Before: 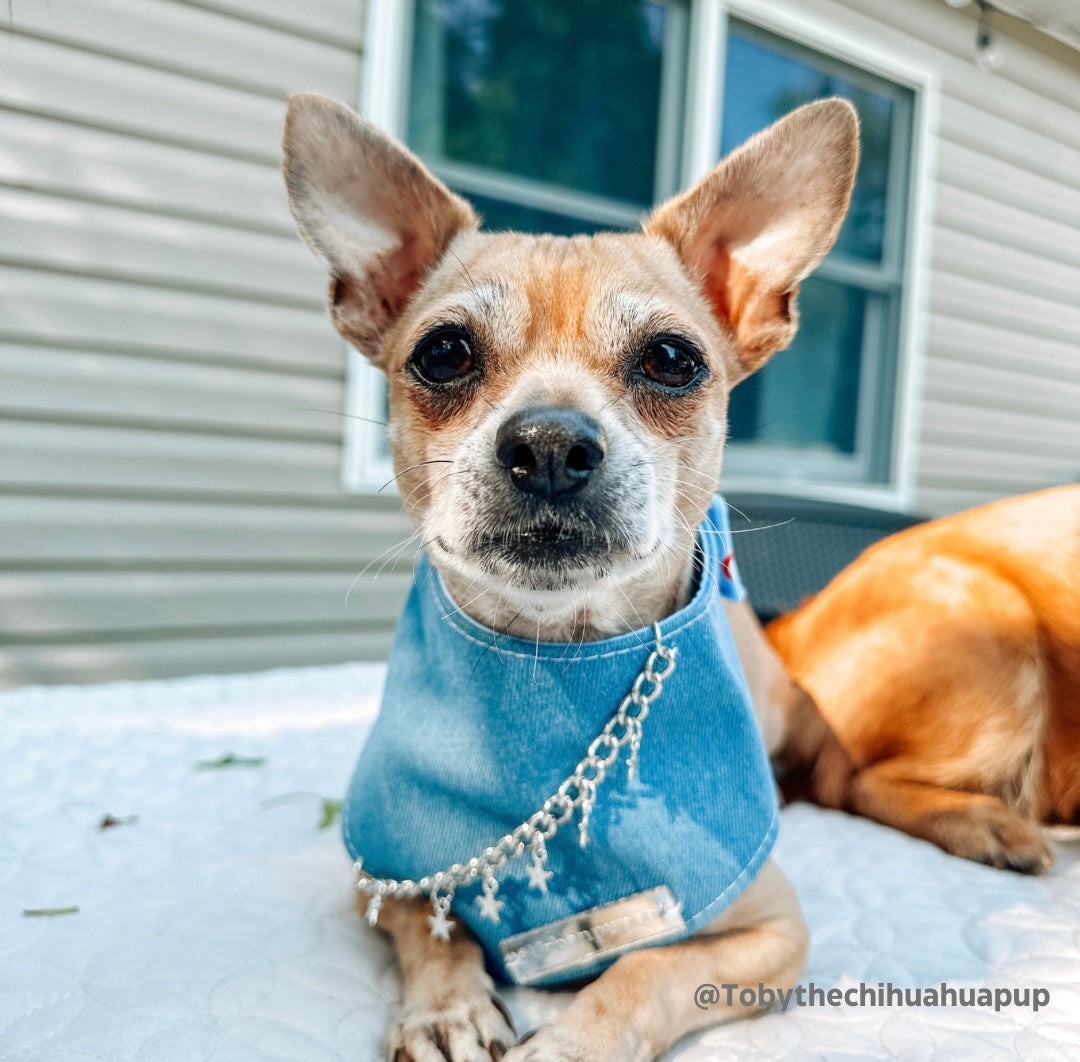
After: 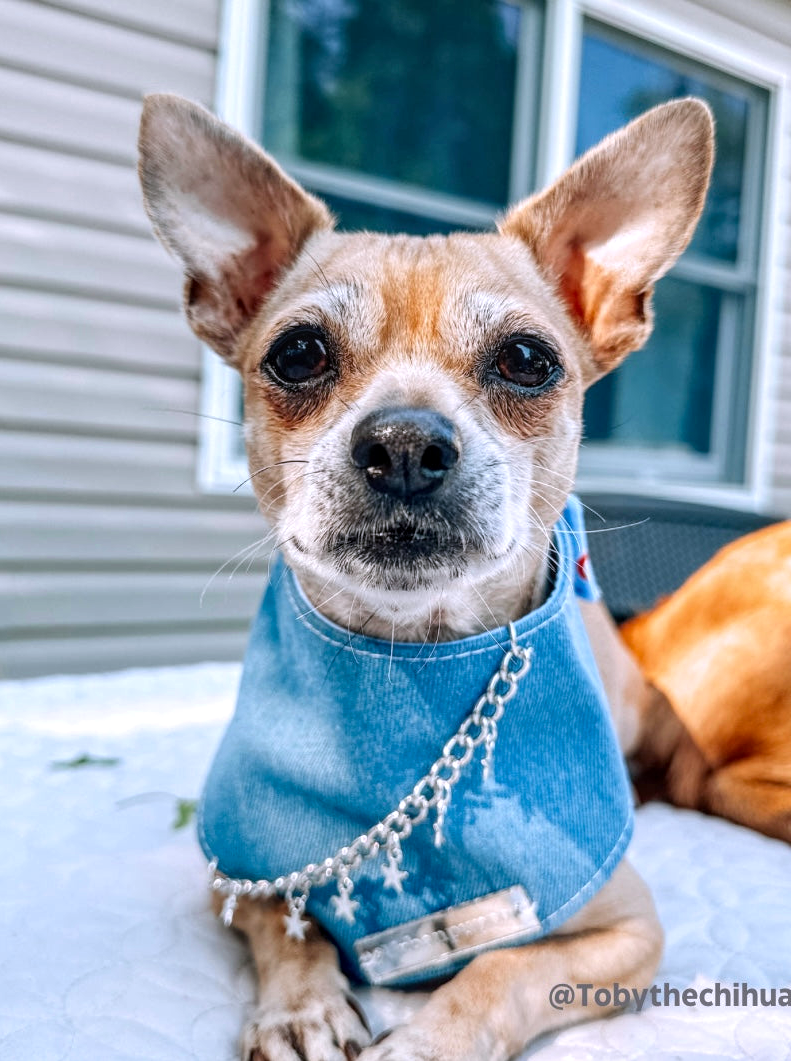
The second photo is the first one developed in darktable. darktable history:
local contrast: on, module defaults
crop: left 13.443%, right 13.31%
white balance: red 1.004, blue 1.096
